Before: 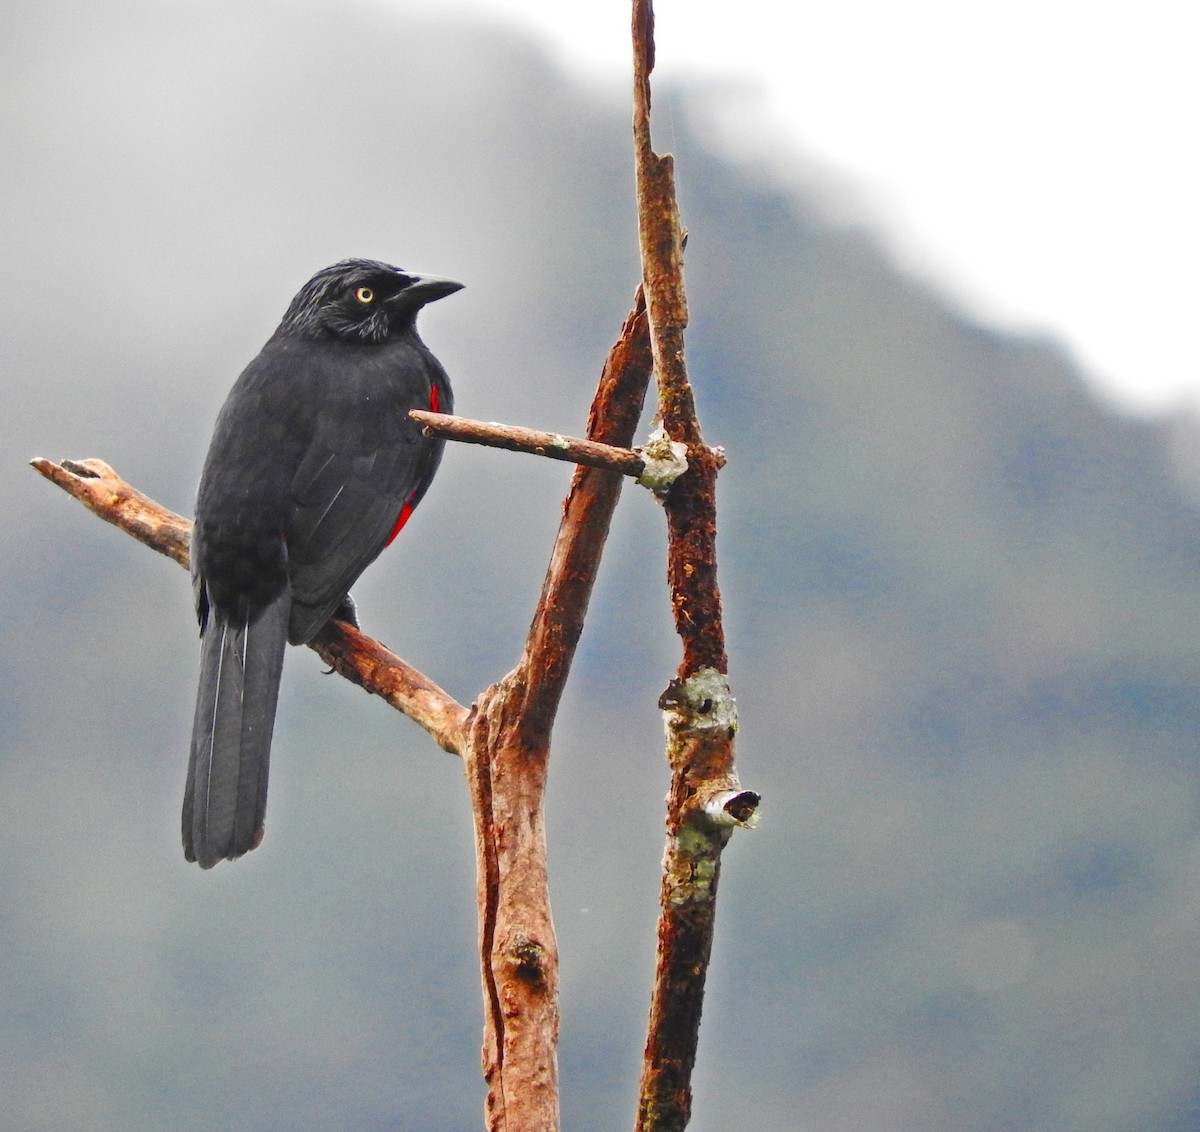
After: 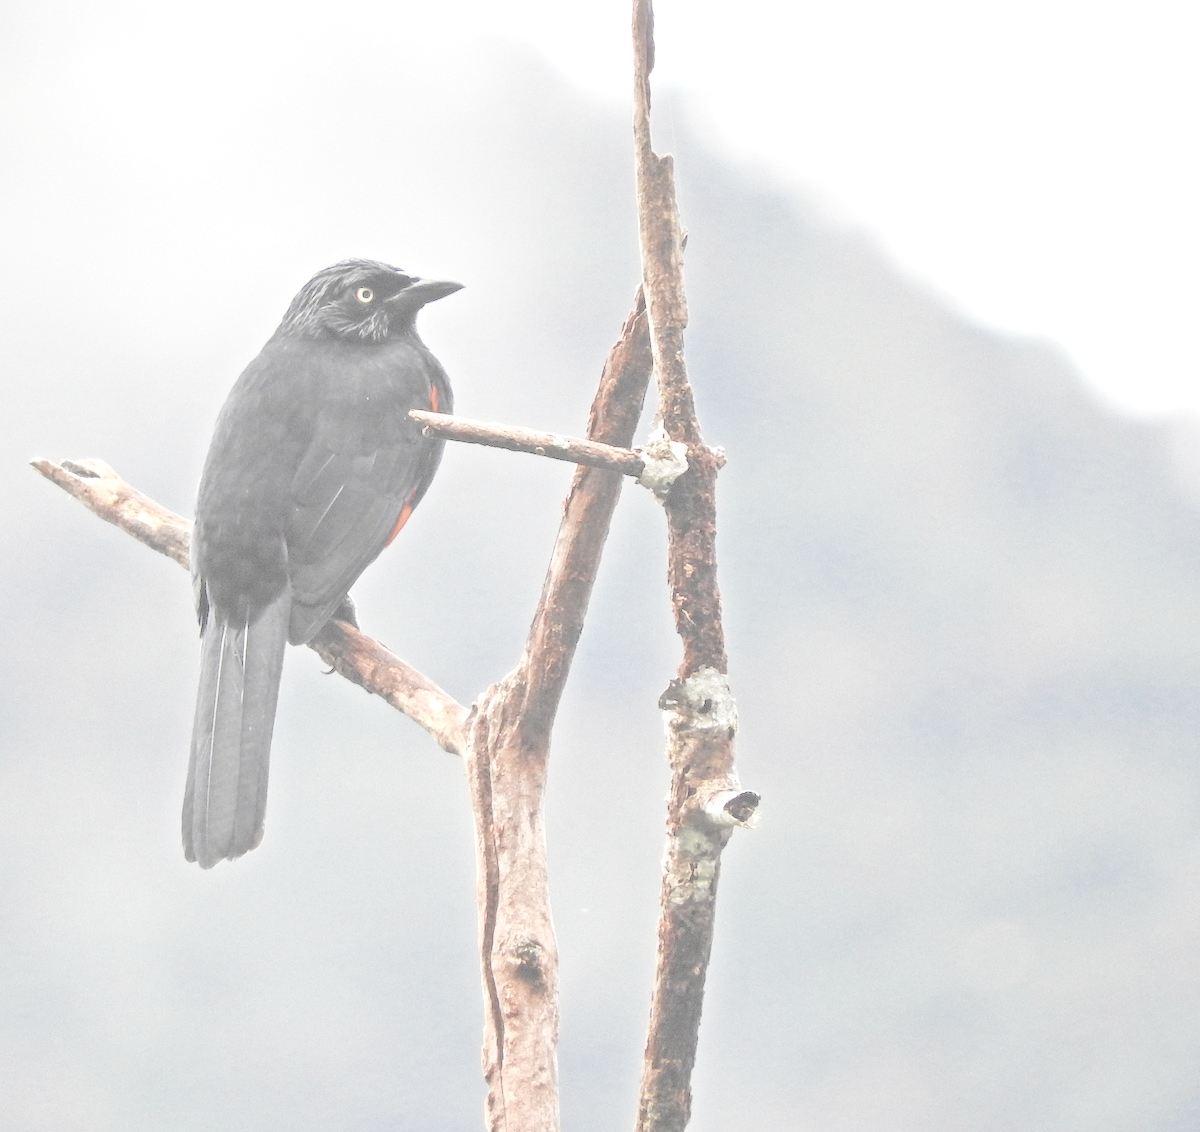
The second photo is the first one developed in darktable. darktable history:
local contrast: on, module defaults
contrast brightness saturation: contrast -0.32, brightness 0.75, saturation -0.78
tone equalizer: on, module defaults
exposure: black level correction 0.001, exposure 1.3 EV, compensate highlight preservation false
